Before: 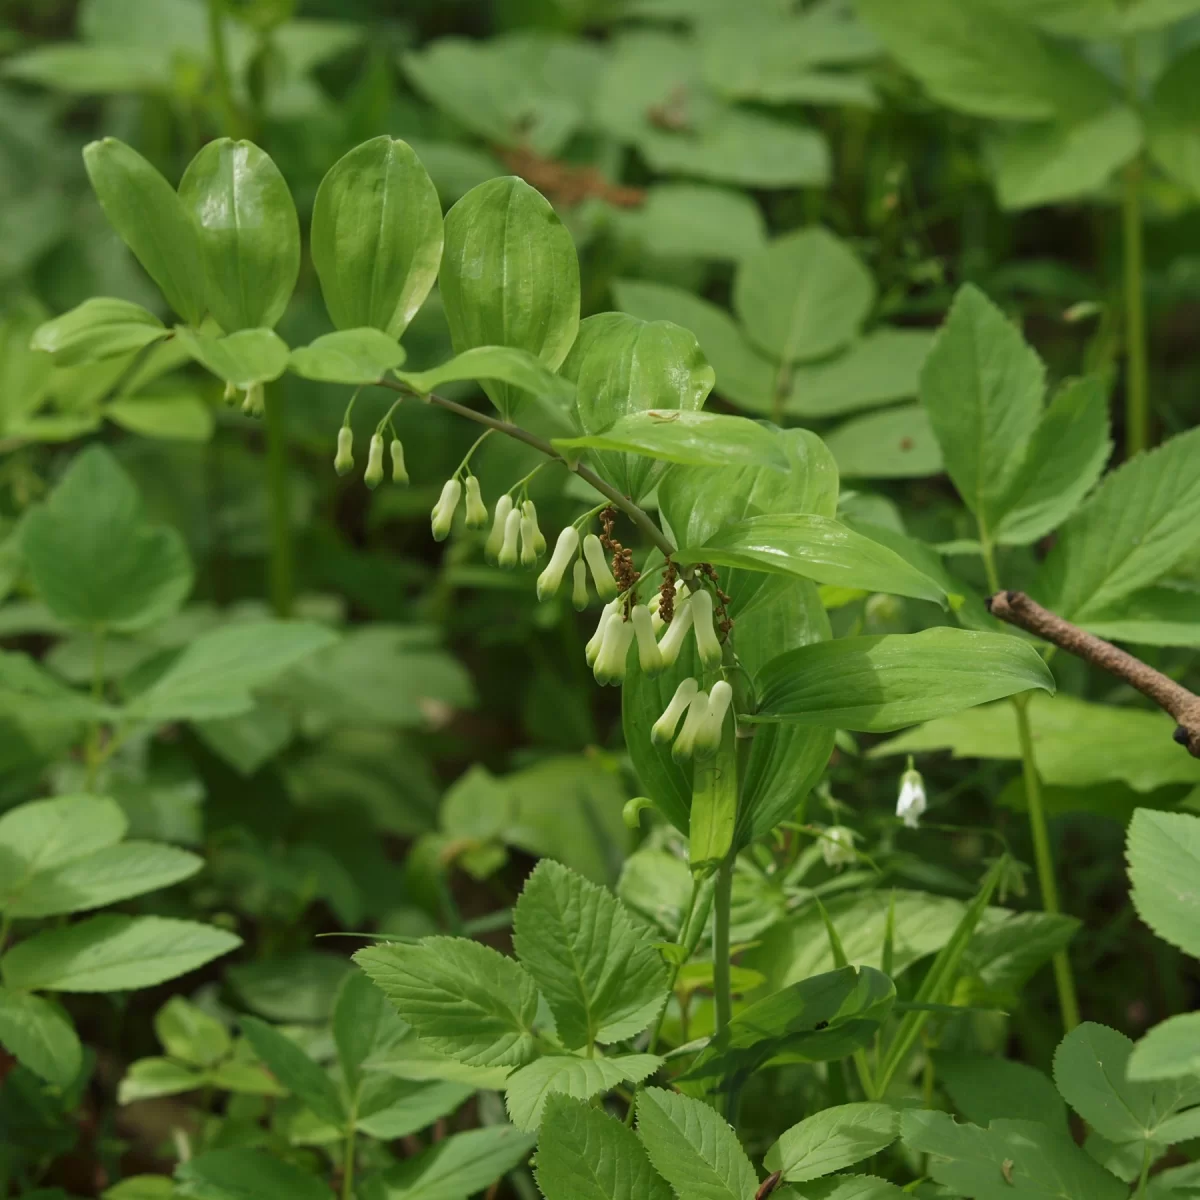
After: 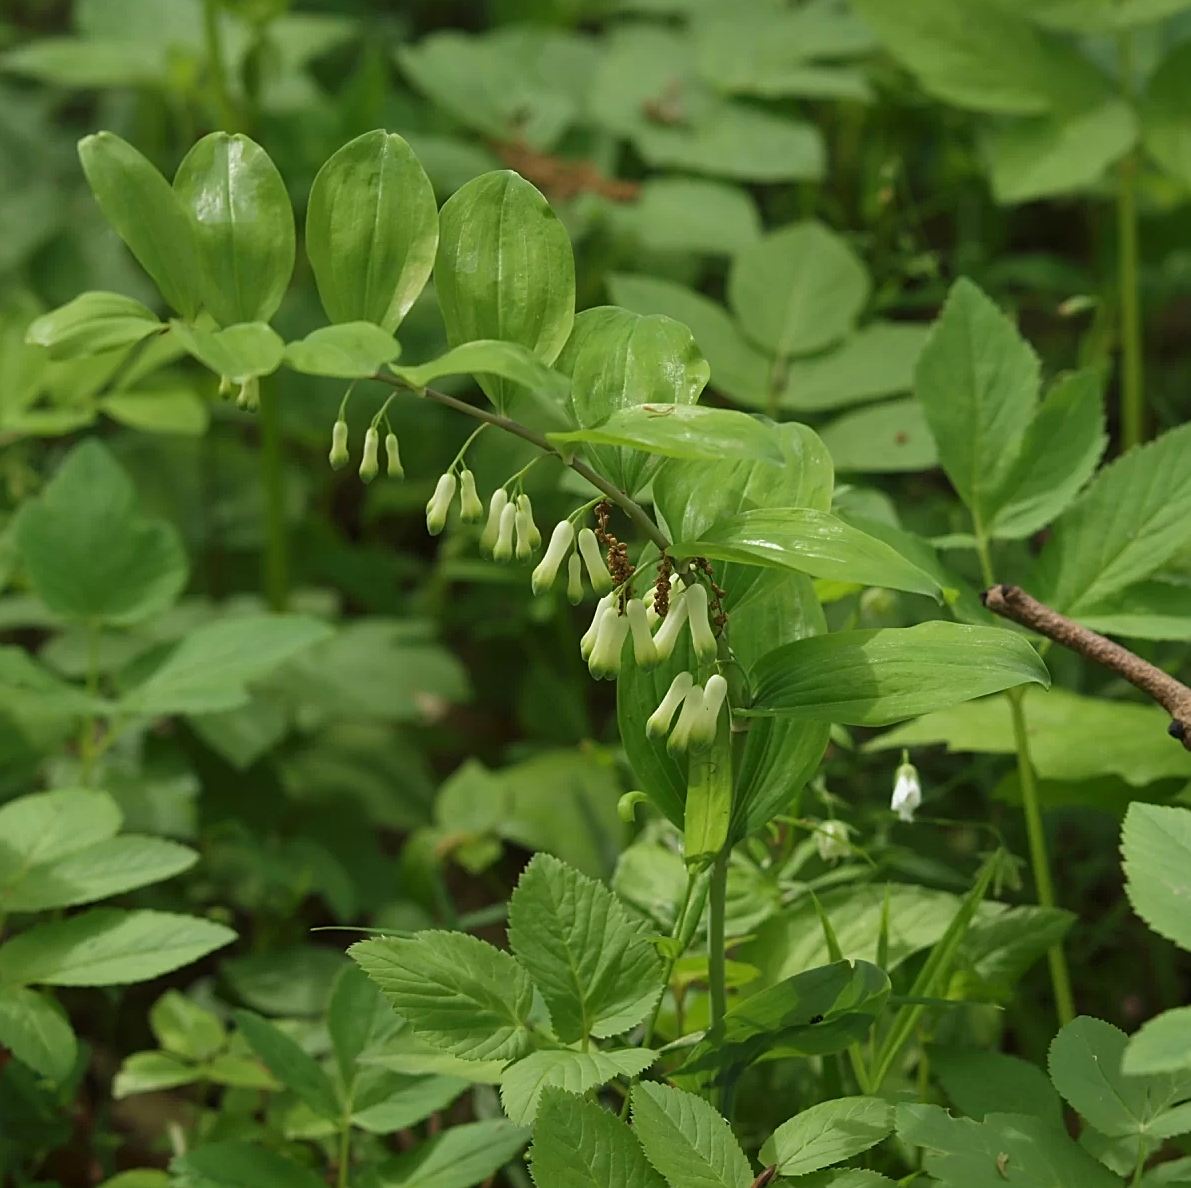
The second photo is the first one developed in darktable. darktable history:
crop: left 0.472%, top 0.539%, right 0.219%, bottom 0.45%
sharpen: on, module defaults
